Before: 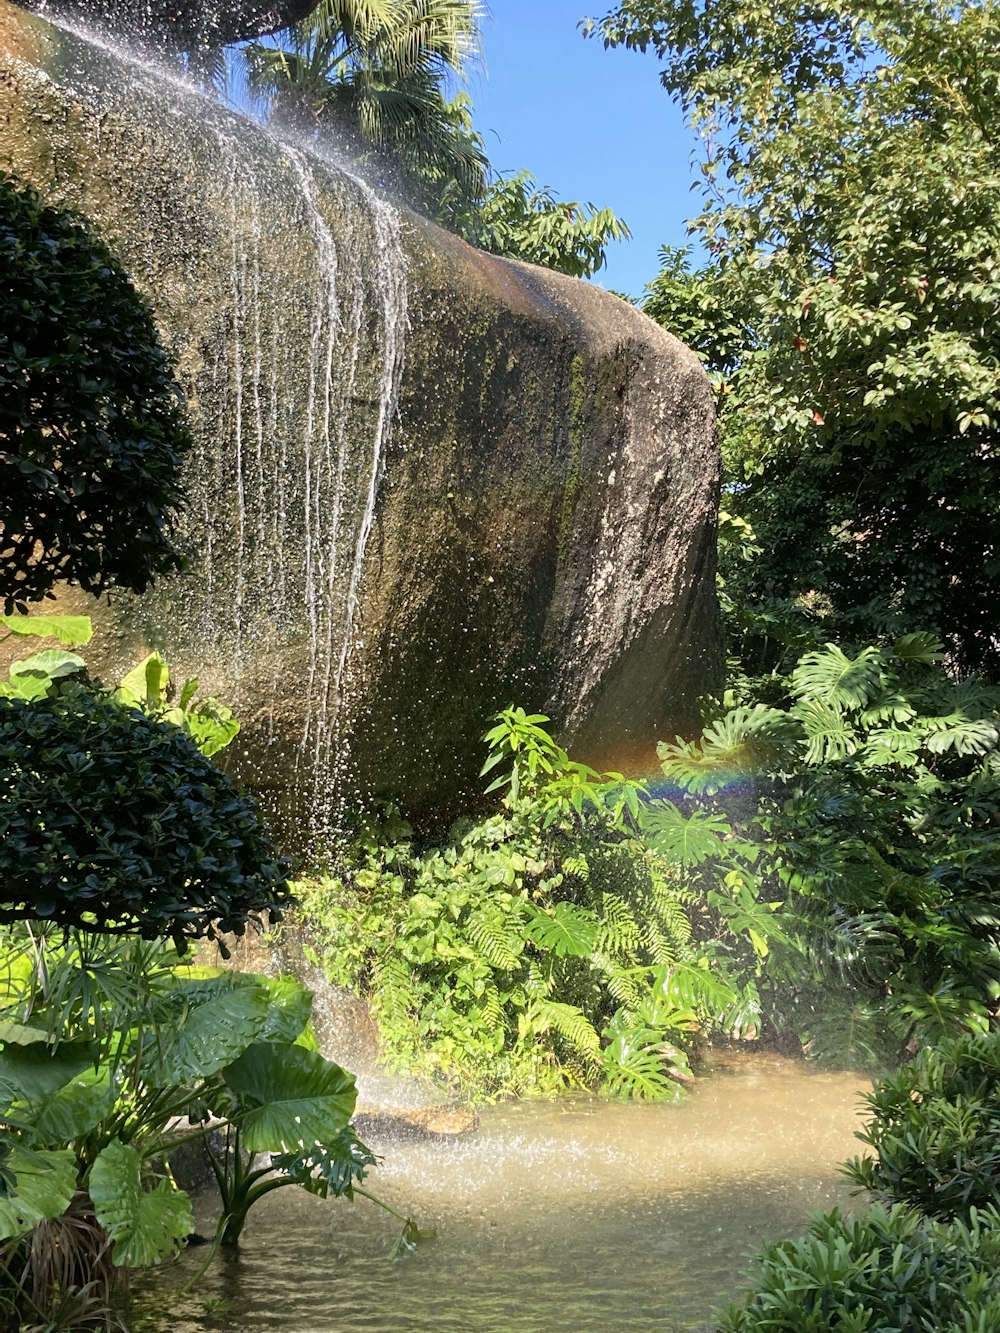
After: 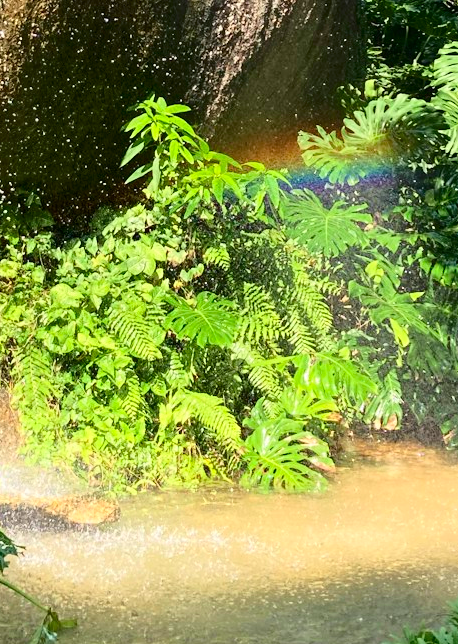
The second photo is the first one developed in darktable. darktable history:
tone curve: curves: ch0 [(0, 0) (0.234, 0.191) (0.48, 0.534) (0.608, 0.667) (0.725, 0.809) (0.864, 0.922) (1, 1)]; ch1 [(0, 0) (0.453, 0.43) (0.5, 0.5) (0.615, 0.649) (1, 1)]; ch2 [(0, 0) (0.5, 0.5) (0.586, 0.617) (1, 1)], color space Lab, independent channels, preserve colors none
crop: left 35.976%, top 45.819%, right 18.162%, bottom 5.807%
